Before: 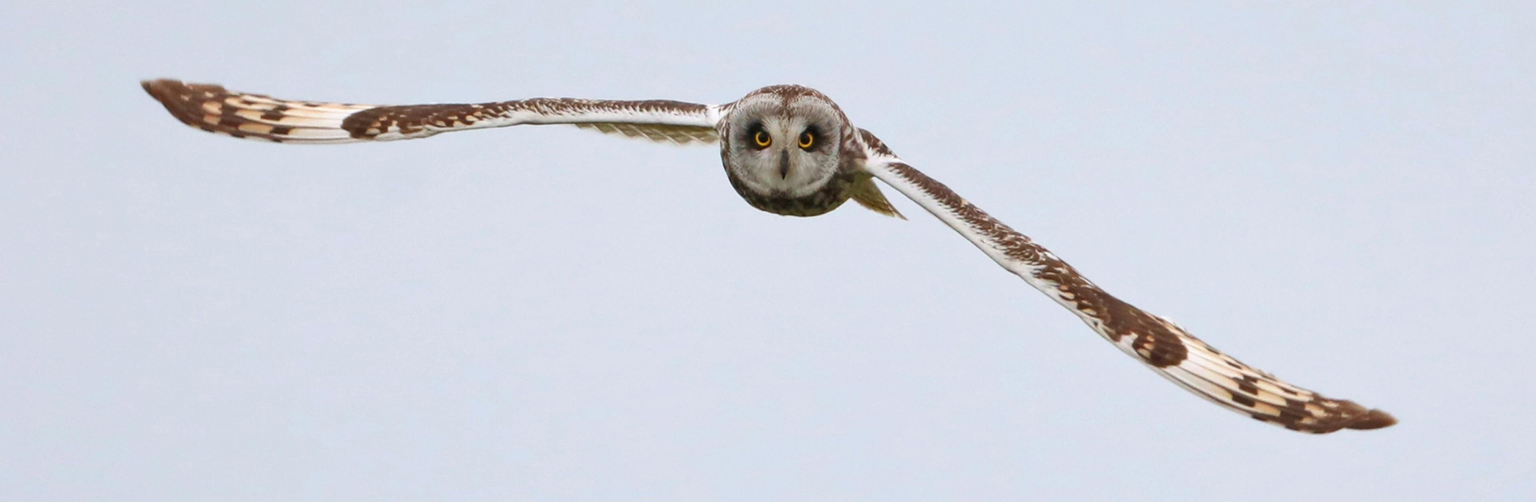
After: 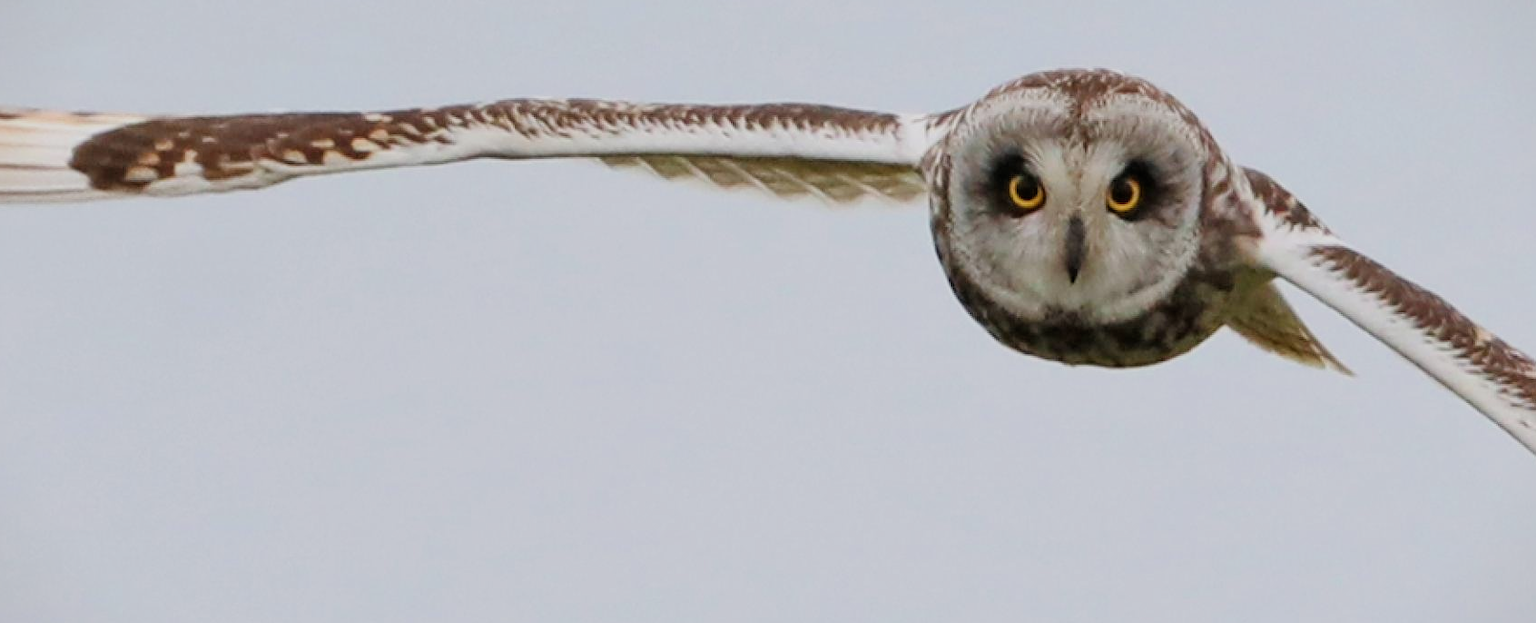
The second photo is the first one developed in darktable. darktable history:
vignetting: fall-off start 100%, brightness -0.282, width/height ratio 1.31
filmic rgb: hardness 4.17
crop: left 20.248%, top 10.86%, right 35.675%, bottom 34.321%
